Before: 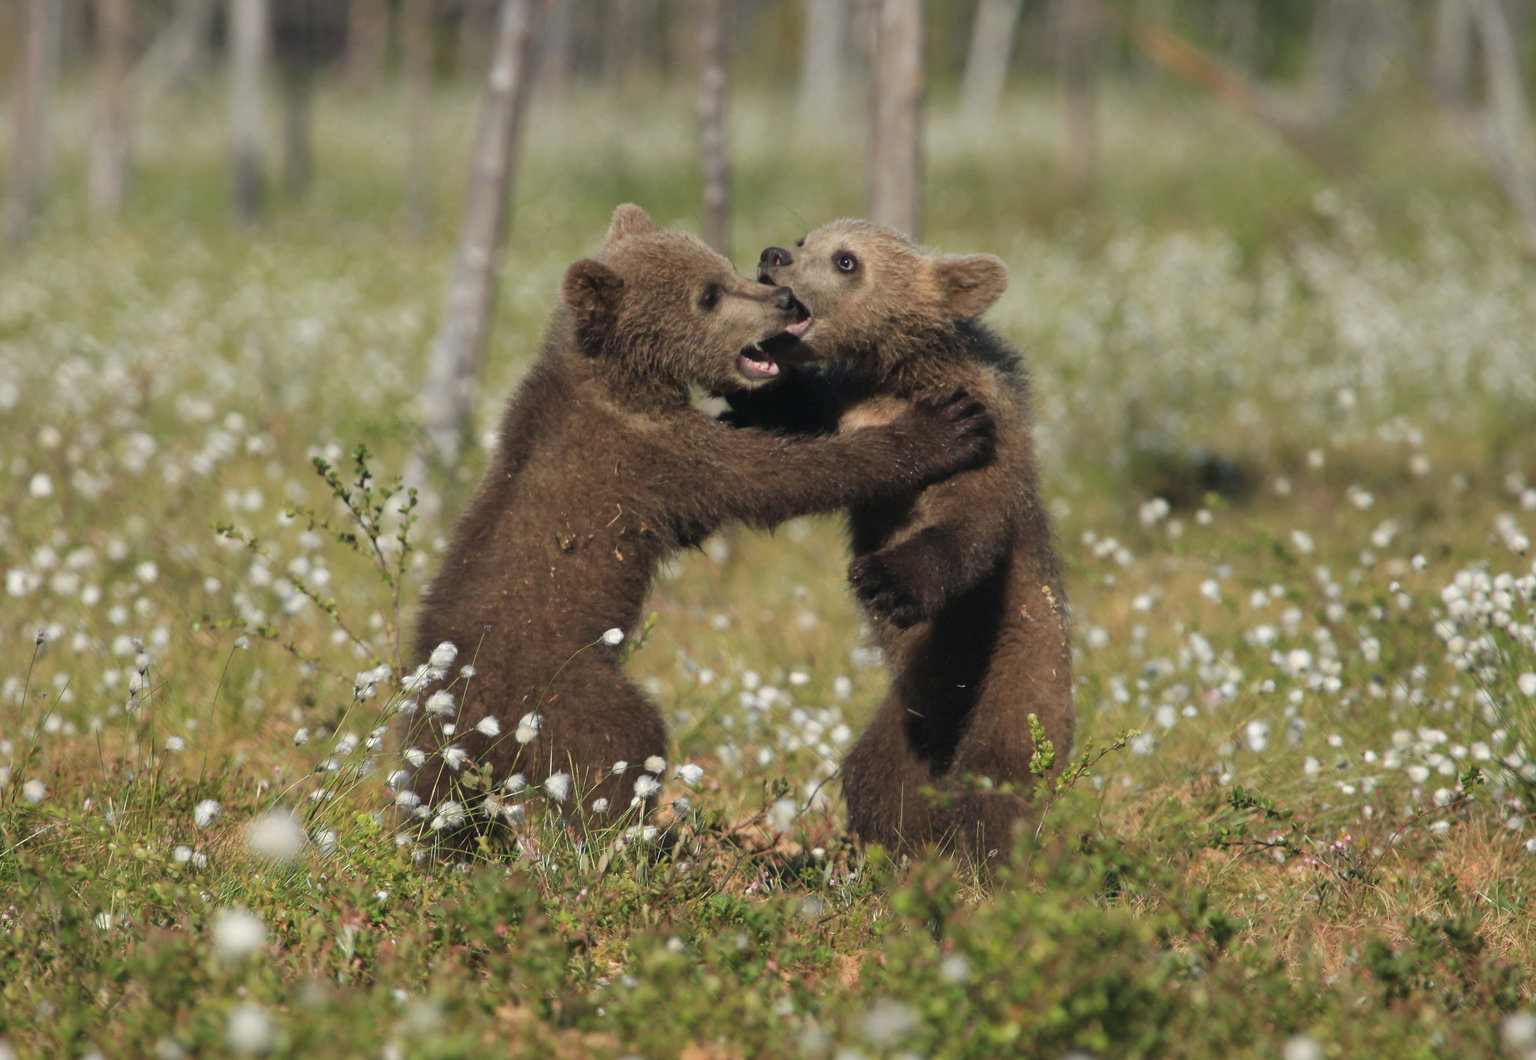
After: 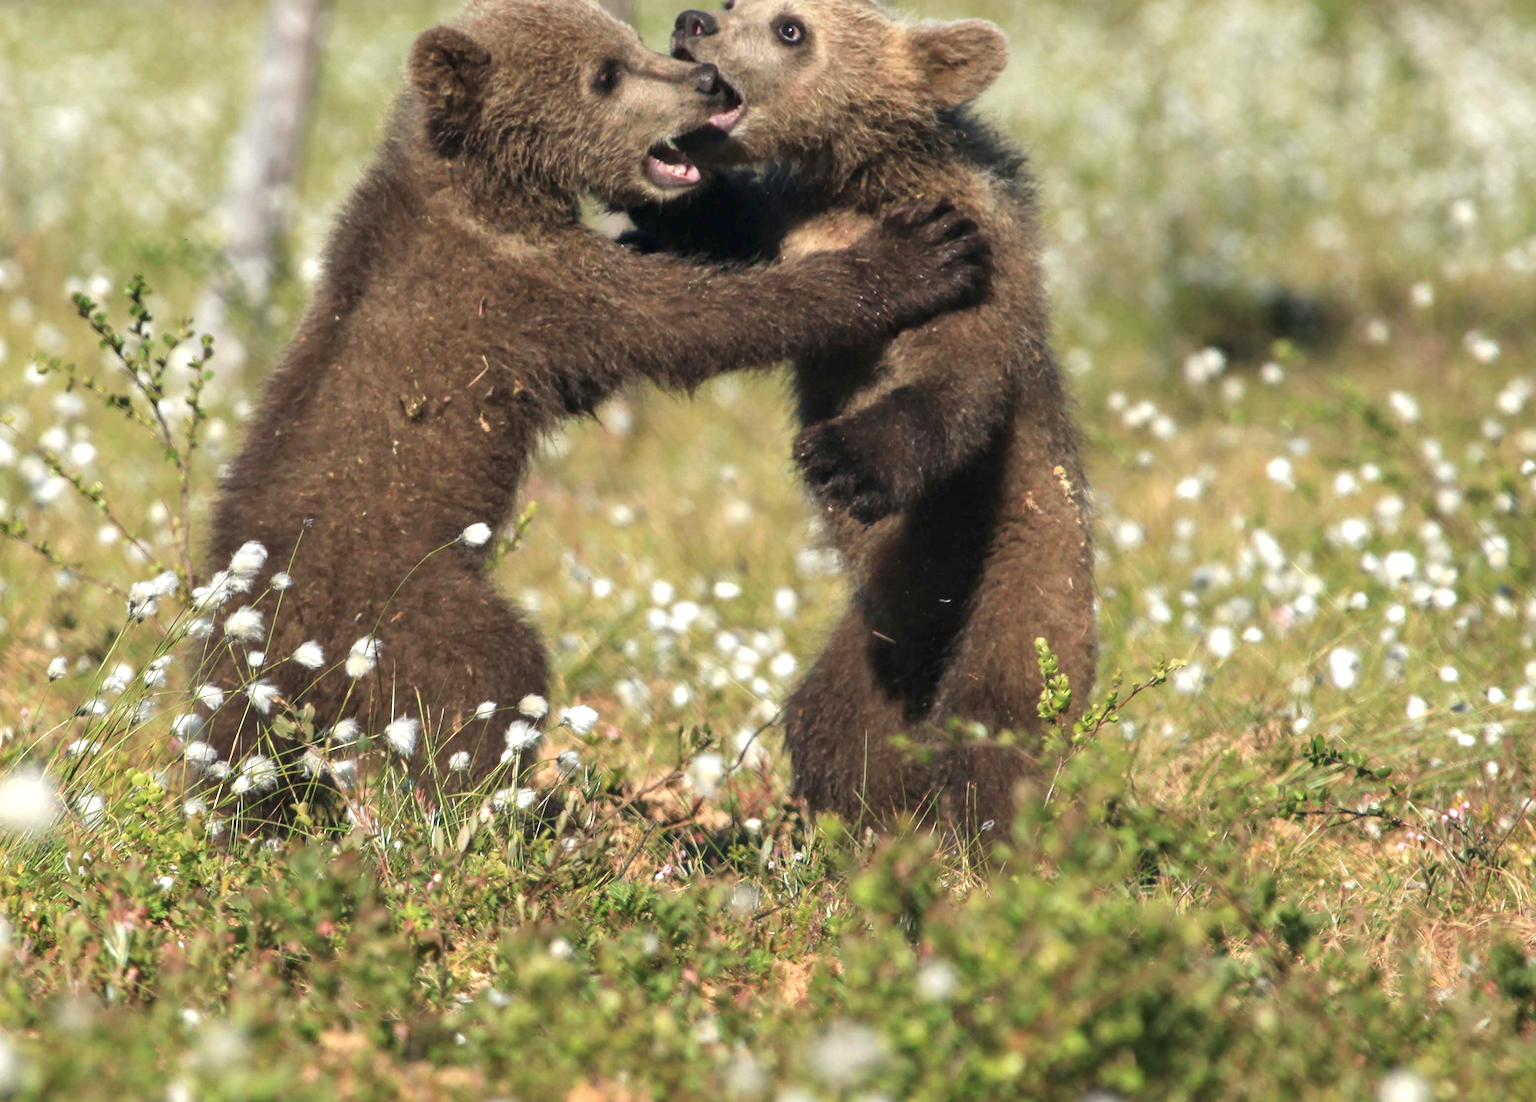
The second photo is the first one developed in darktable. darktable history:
local contrast: on, module defaults
crop: left 16.864%, top 22.629%, right 8.802%
exposure: exposure 0.668 EV, compensate highlight preservation false
